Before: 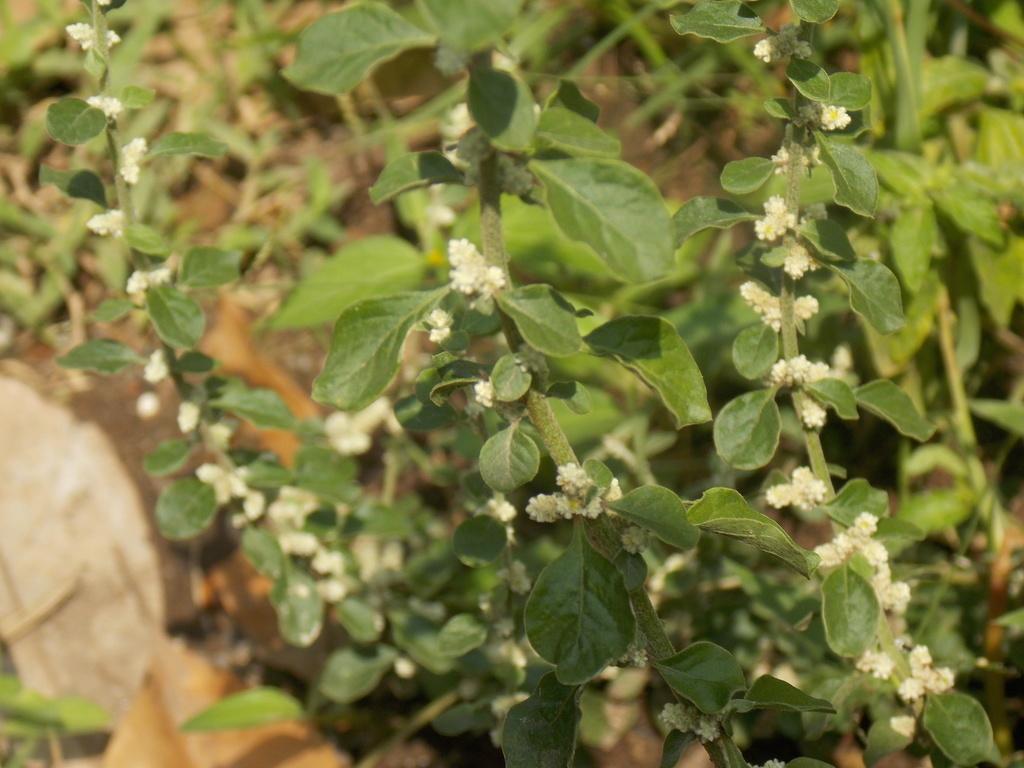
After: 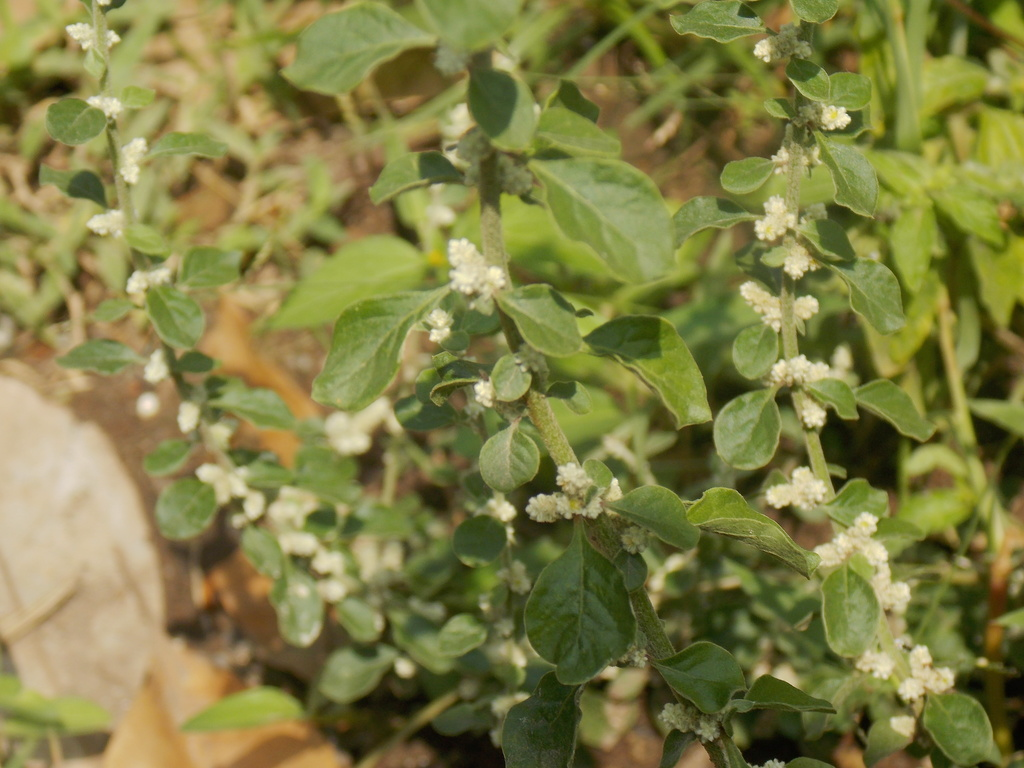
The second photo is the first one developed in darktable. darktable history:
base curve: curves: ch0 [(0, 0) (0.235, 0.266) (0.503, 0.496) (0.786, 0.72) (1, 1)], preserve colors none
